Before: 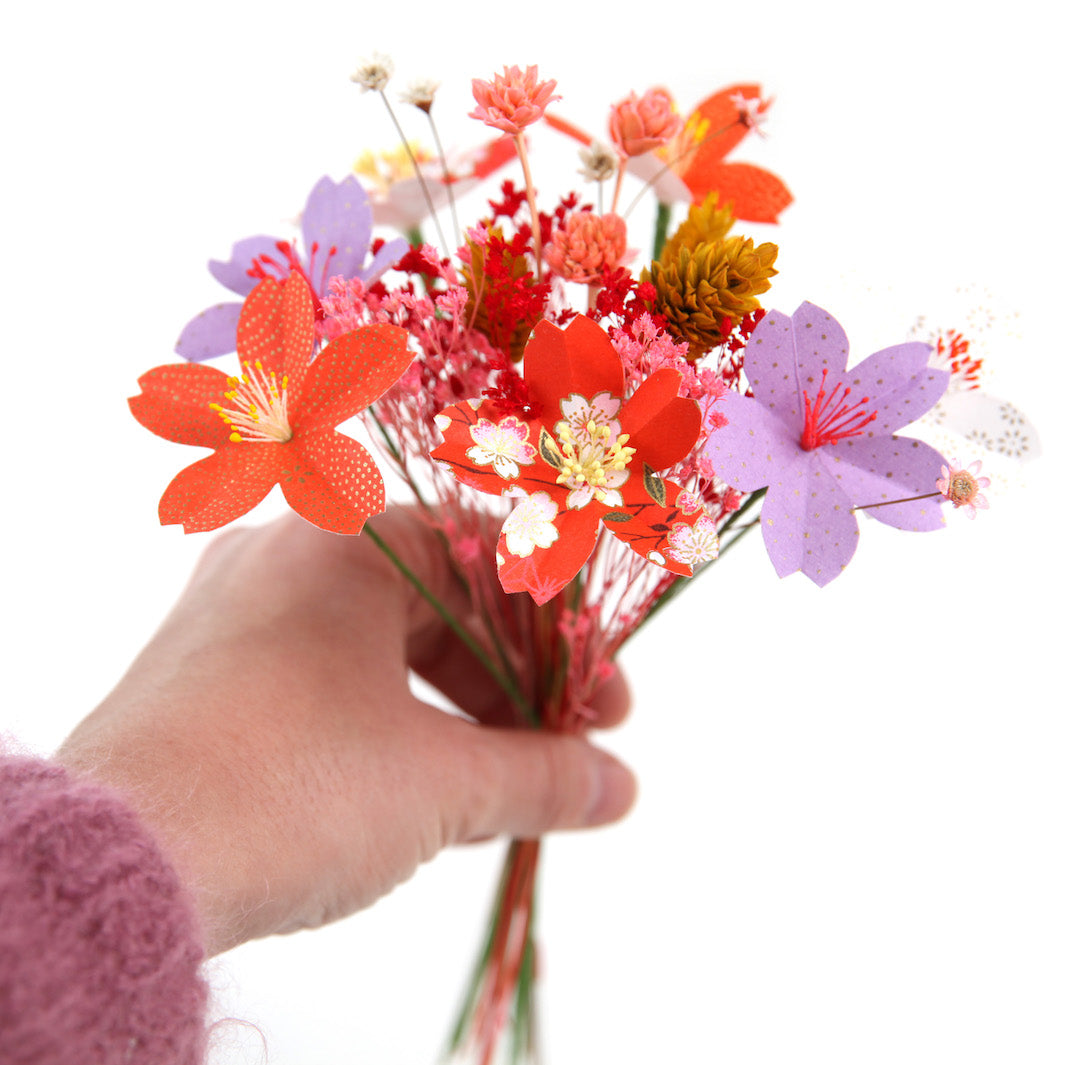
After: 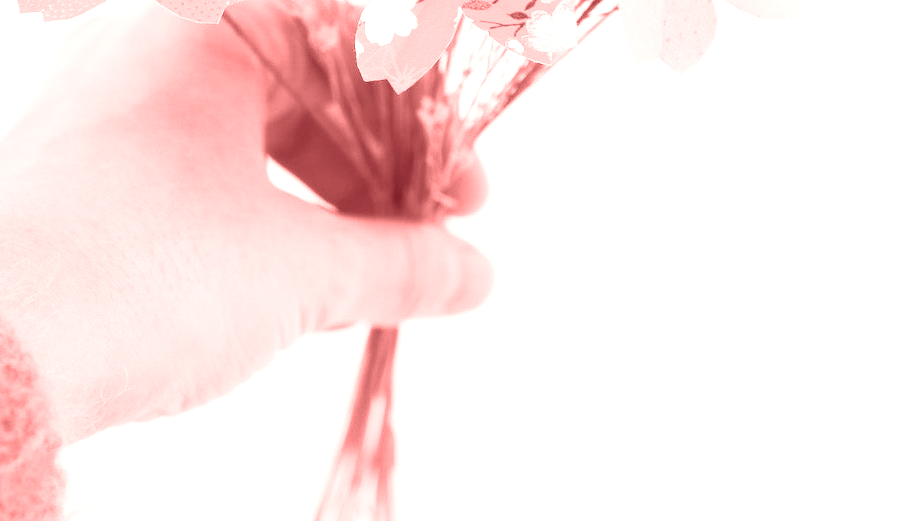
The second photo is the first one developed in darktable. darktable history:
colorize: saturation 60%, source mix 100%
crop and rotate: left 13.306%, top 48.129%, bottom 2.928%
contrast brightness saturation: contrast 0.39, brightness 0.53
